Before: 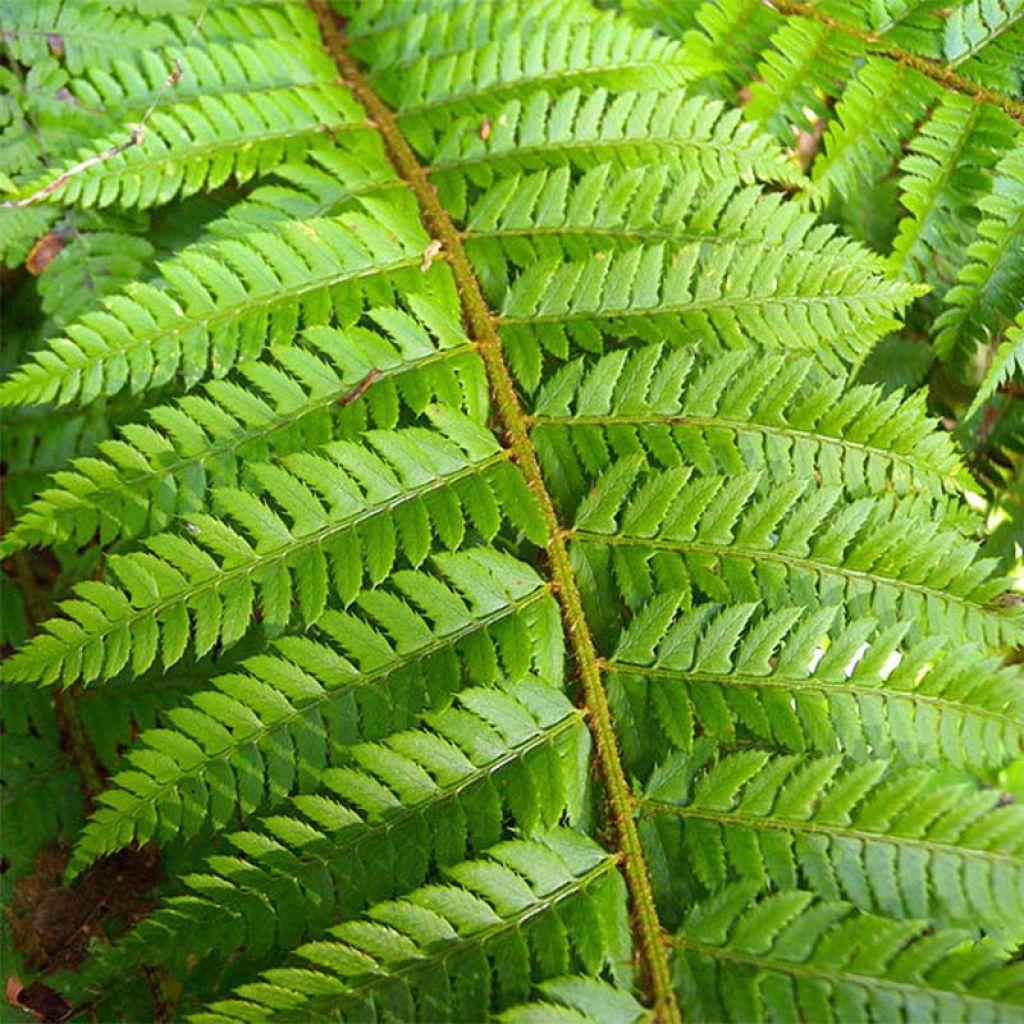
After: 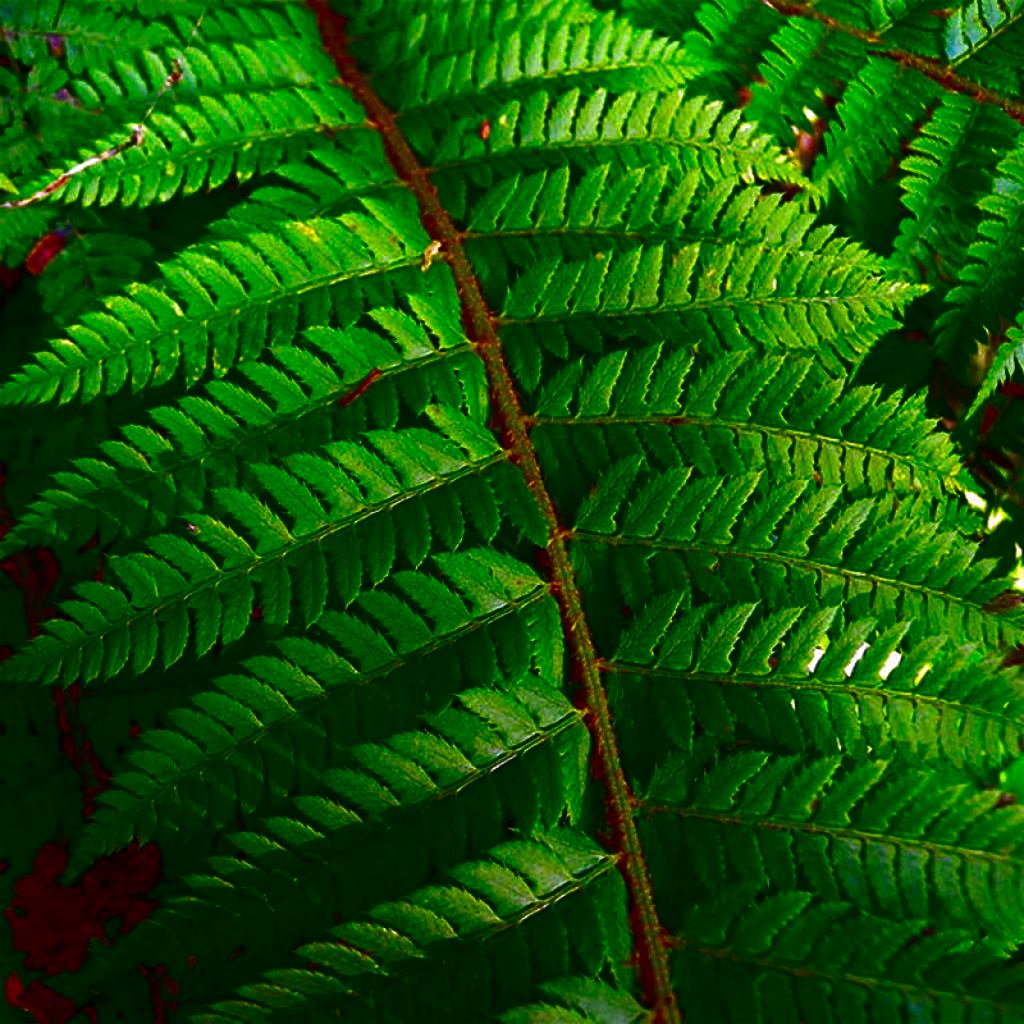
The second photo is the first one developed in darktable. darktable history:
white balance: red 1.066, blue 1.119
contrast brightness saturation: brightness -1, saturation 1
